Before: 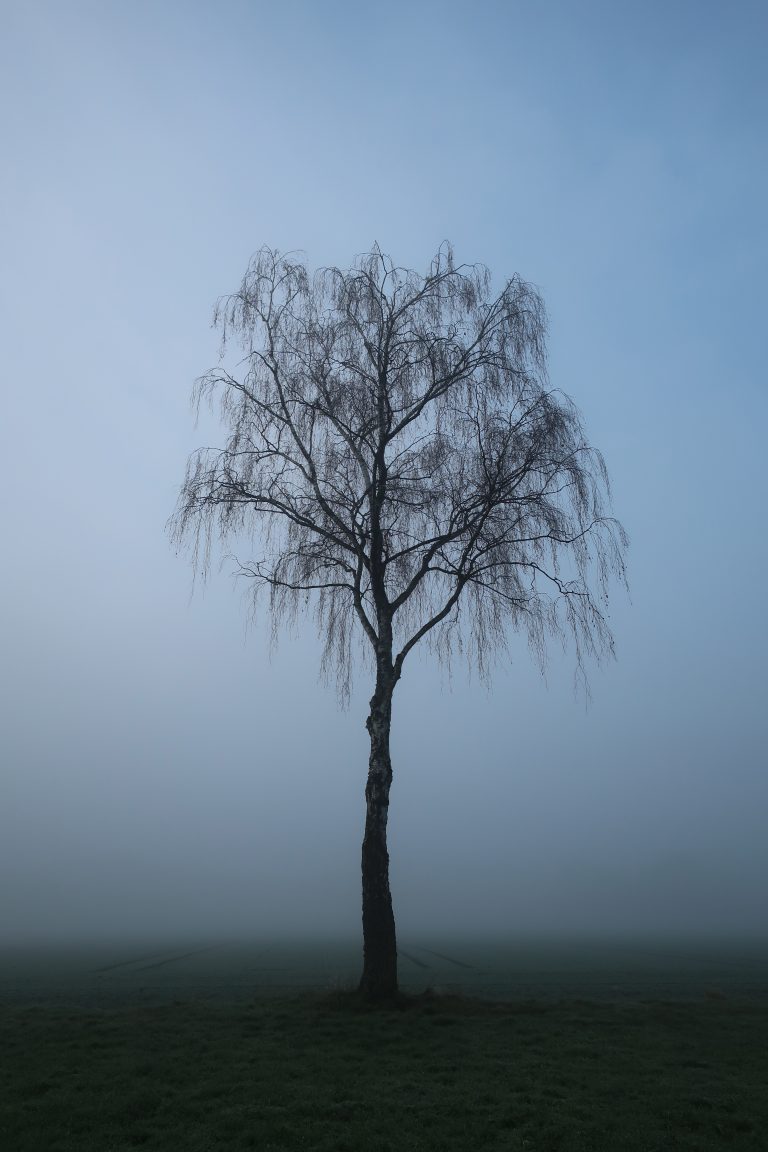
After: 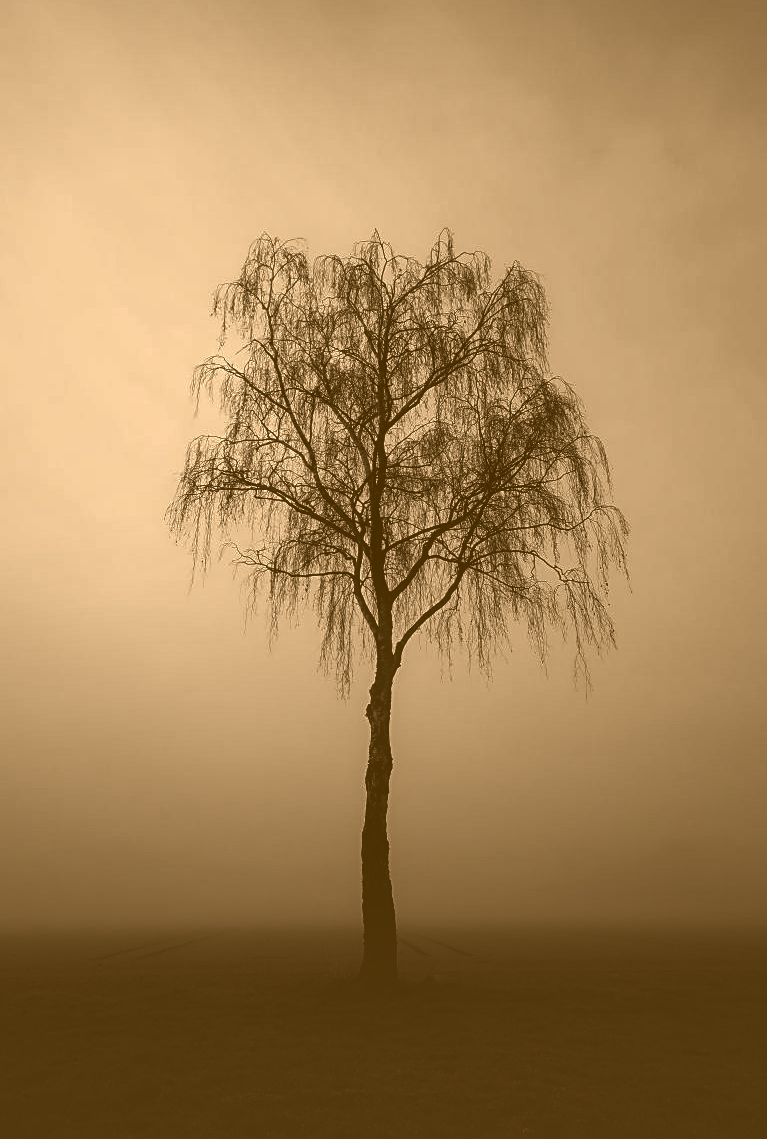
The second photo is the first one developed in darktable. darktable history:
crop: top 1.049%, right 0.001%
color contrast: green-magenta contrast 1.2, blue-yellow contrast 1.2
local contrast: detail 142%
colorize: hue 28.8°, source mix 100%
contrast brightness saturation: contrast -0.03, brightness -0.59, saturation -1
color correction: highlights a* -11.71, highlights b* -15.58
sharpen: on, module defaults
